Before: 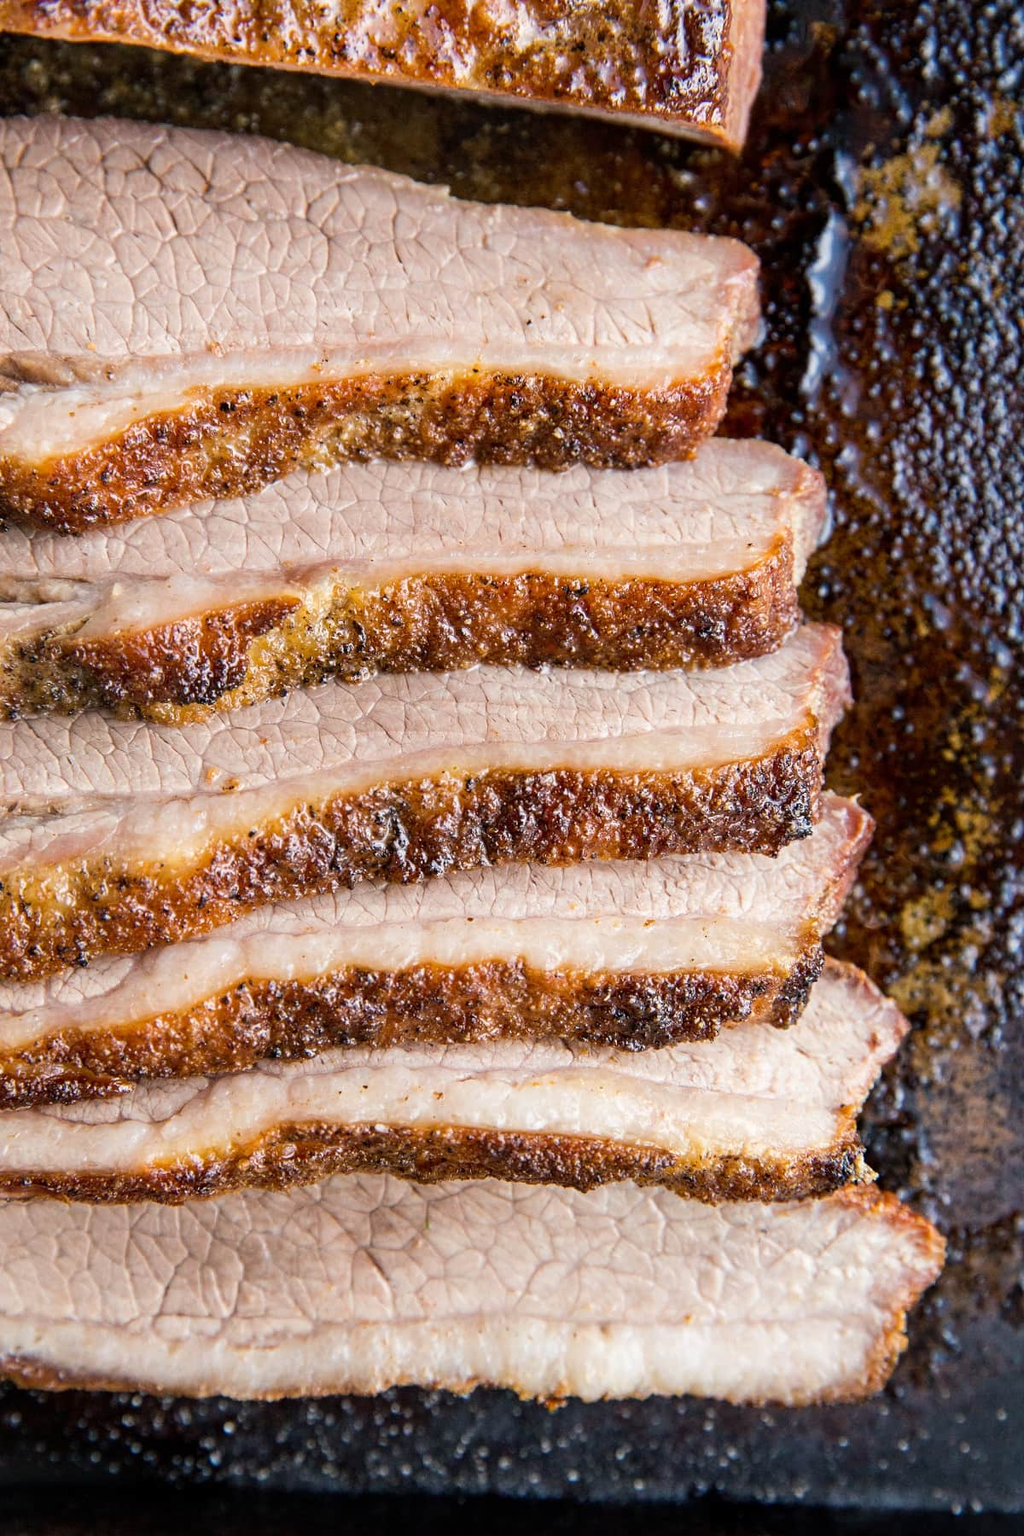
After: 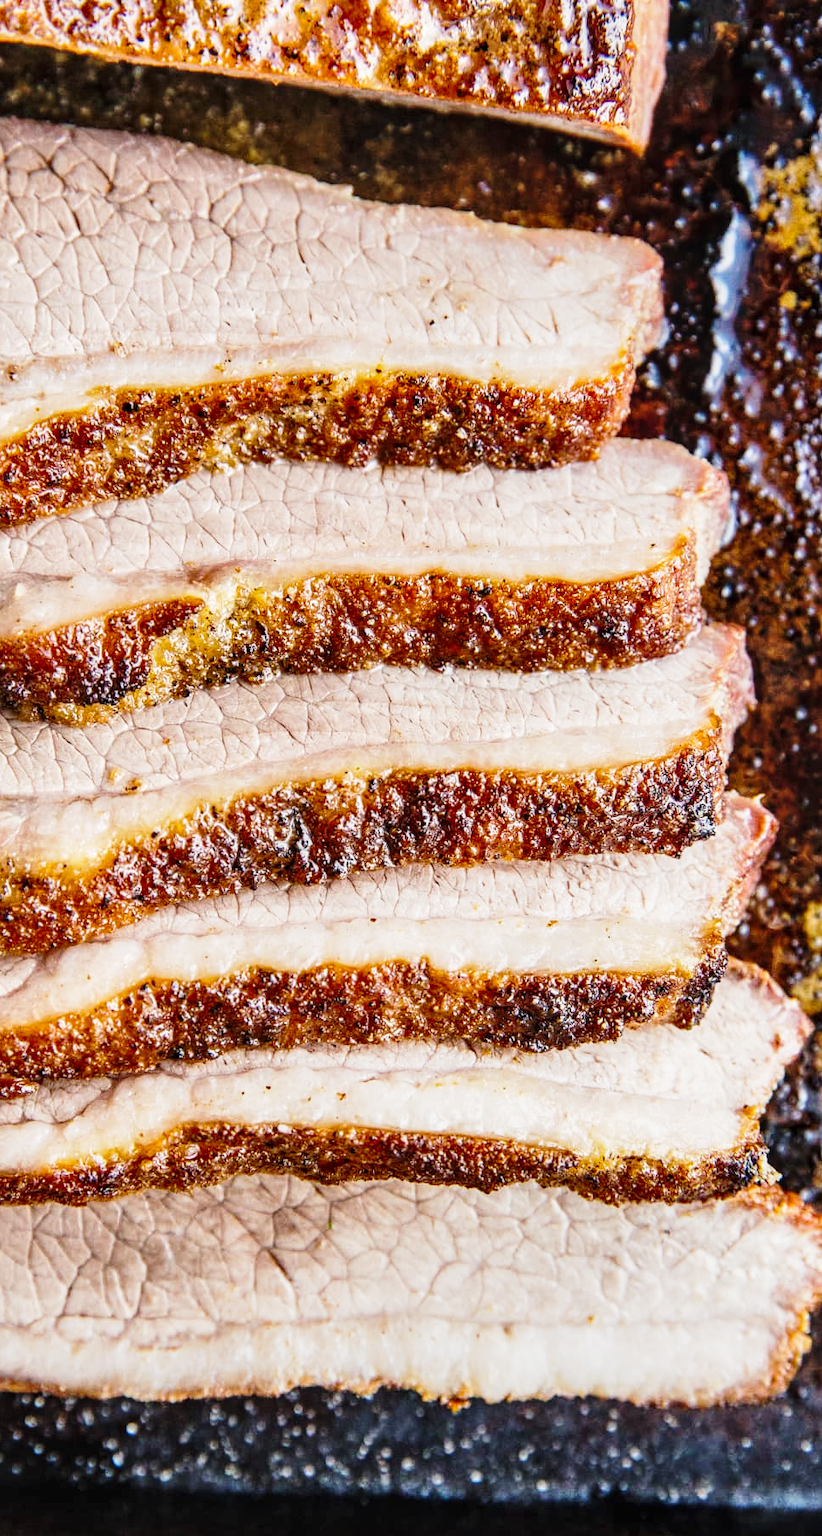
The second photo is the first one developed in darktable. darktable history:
base curve: curves: ch0 [(0, 0) (0.028, 0.03) (0.121, 0.232) (0.46, 0.748) (0.859, 0.968) (1, 1)], preserve colors none
crop and rotate: left 9.572%, right 10.118%
shadows and highlights: shadows 43.61, white point adjustment -1.54, soften with gaussian
local contrast: on, module defaults
